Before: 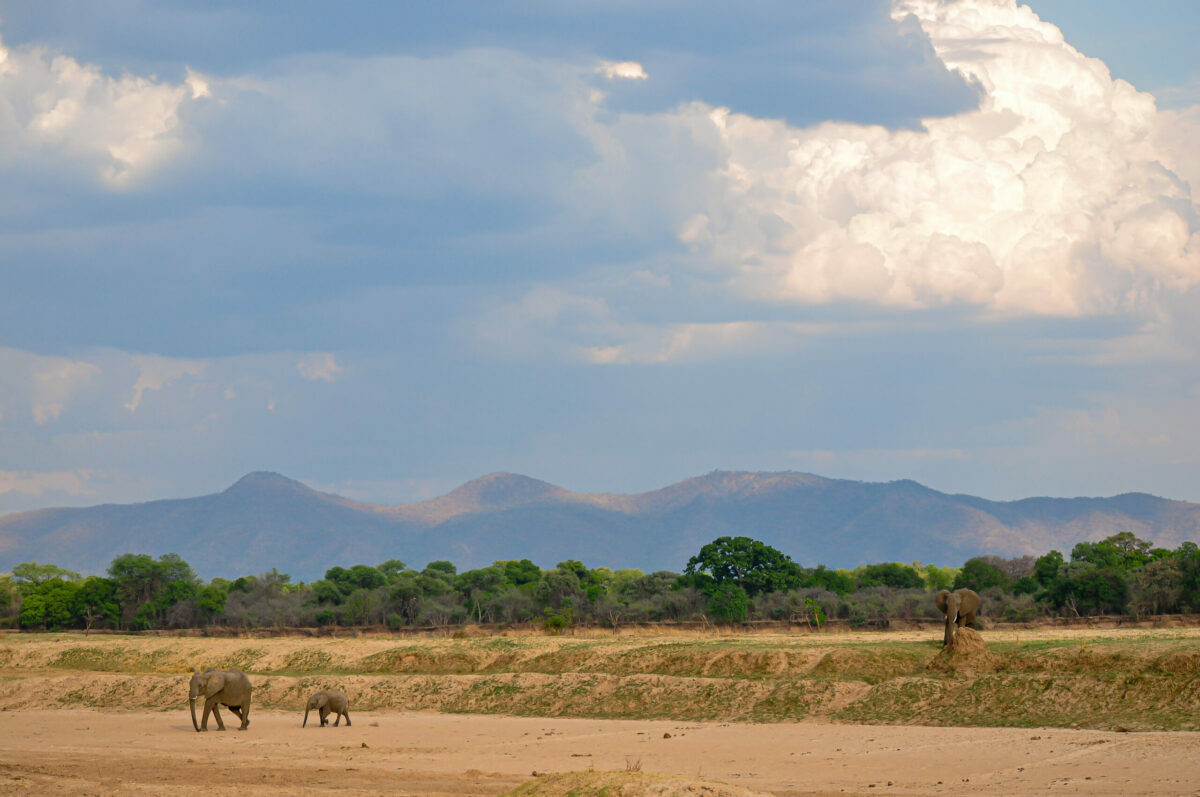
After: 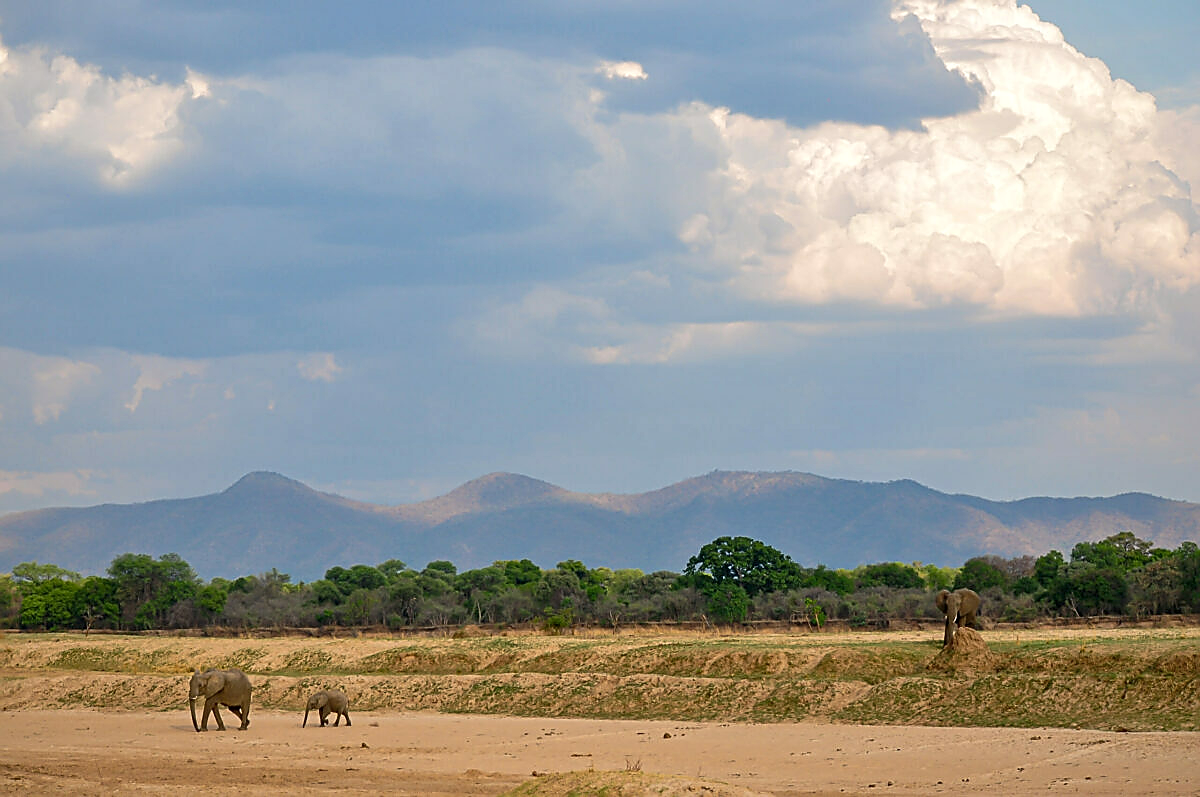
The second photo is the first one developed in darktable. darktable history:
local contrast: mode bilateral grid, contrast 20, coarseness 50, detail 120%, midtone range 0.2
sharpen: radius 1.4, amount 1.25, threshold 0.7
